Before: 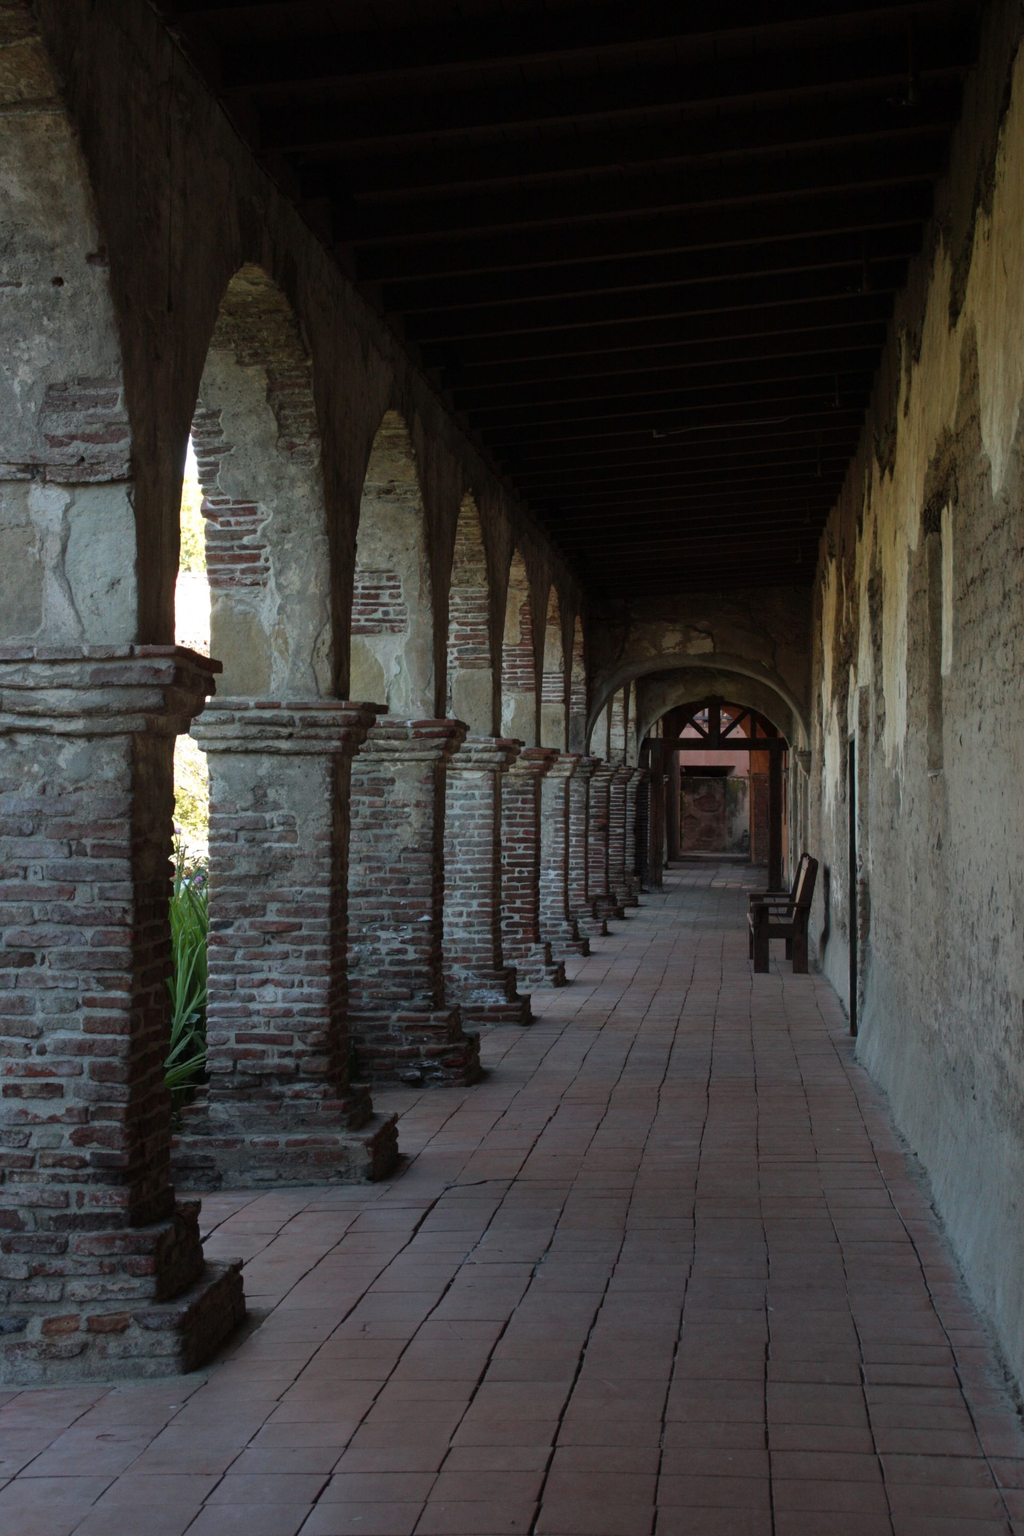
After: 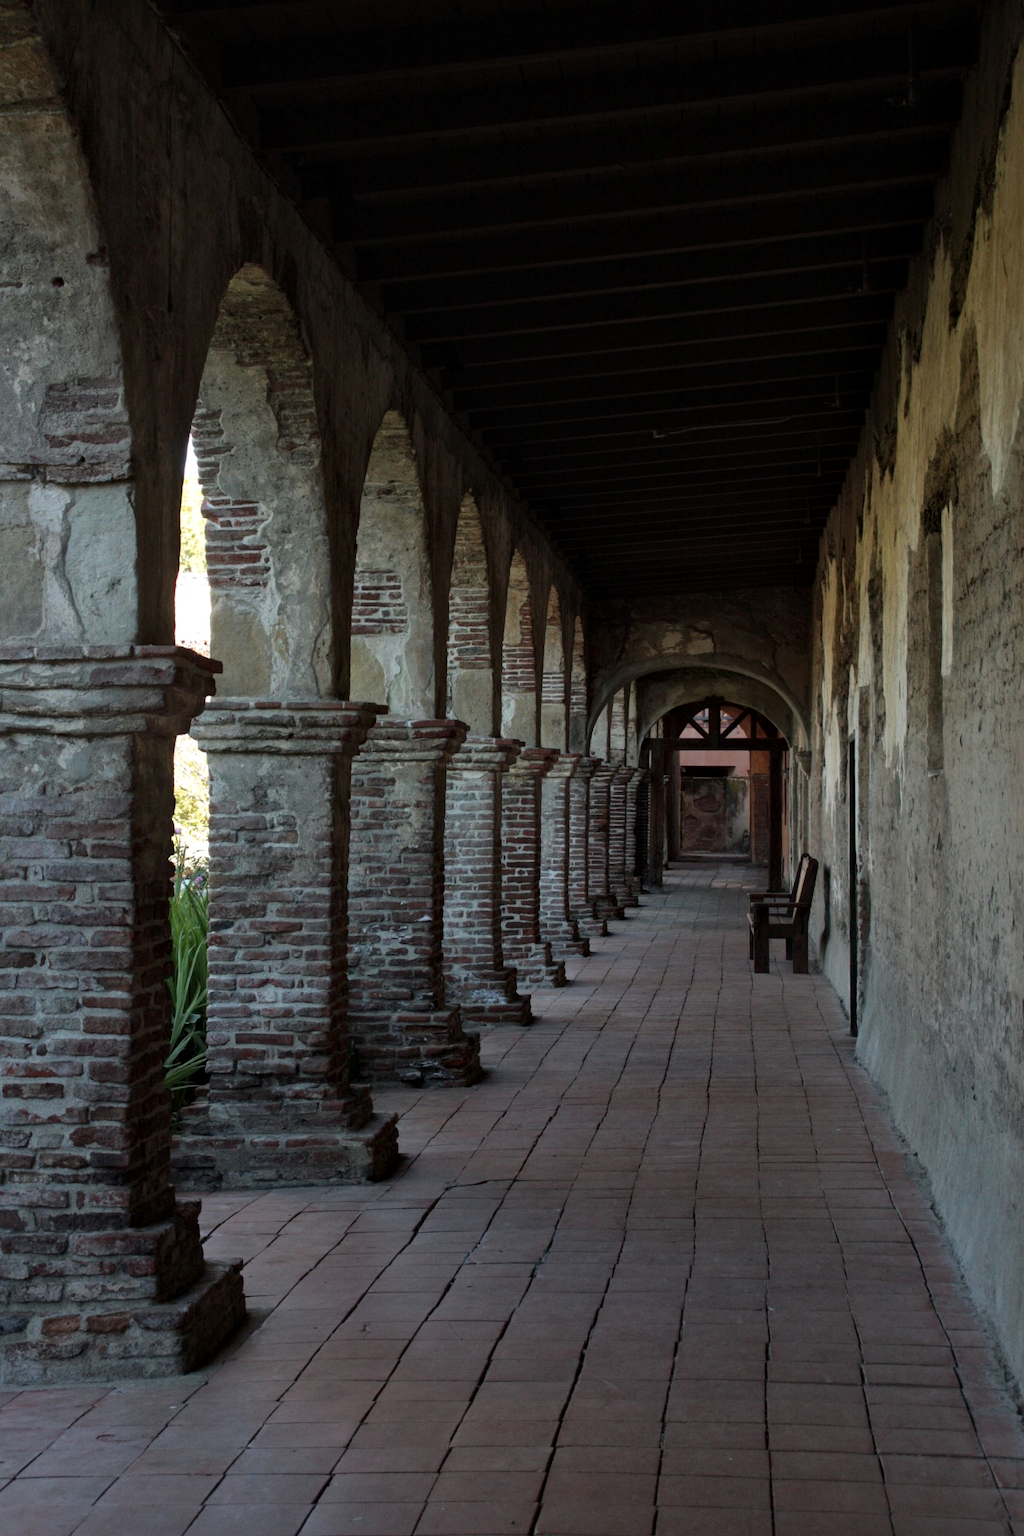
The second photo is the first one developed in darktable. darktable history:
local contrast: mode bilateral grid, contrast 20, coarseness 50, detail 130%, midtone range 0.2
contrast brightness saturation: saturation -0.05
